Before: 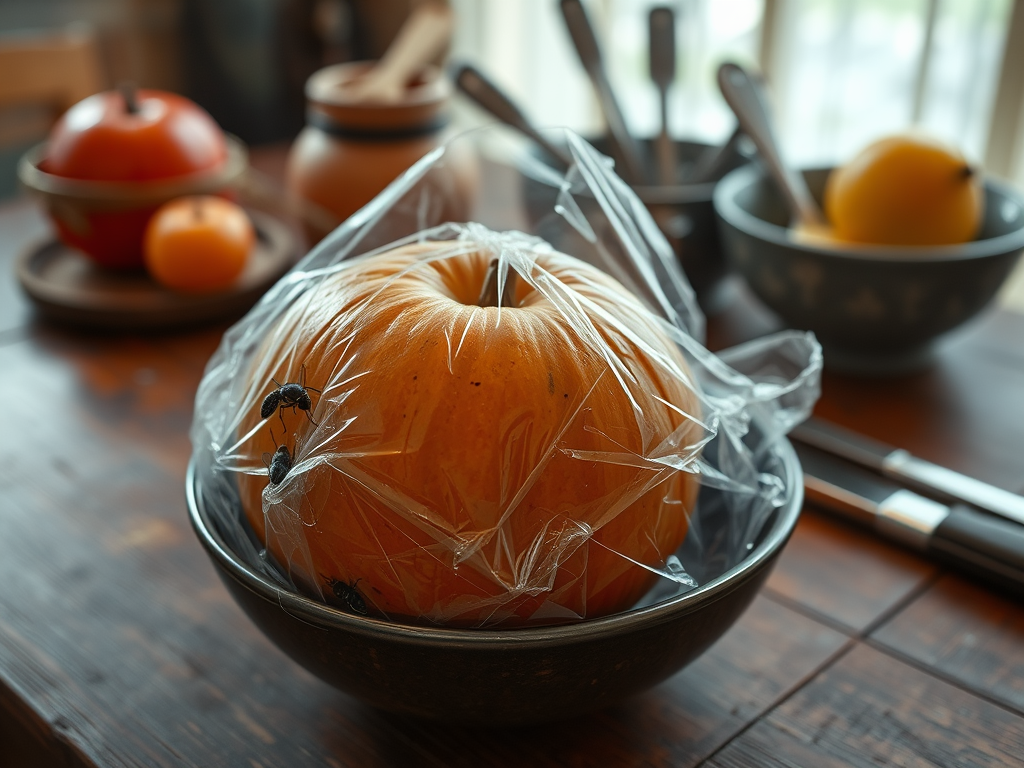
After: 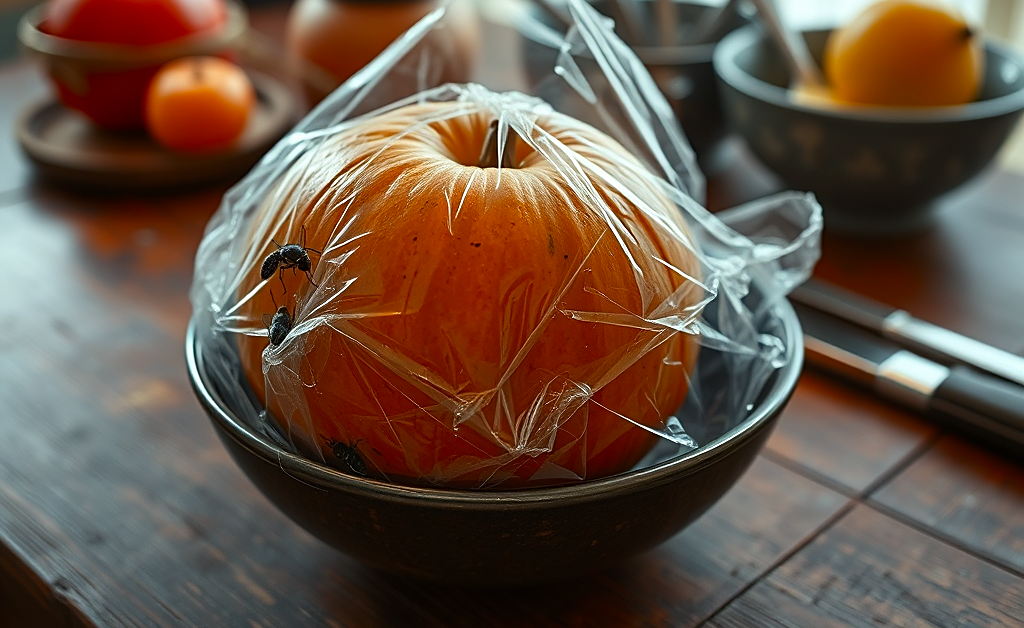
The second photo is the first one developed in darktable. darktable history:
sharpen: on, module defaults
crop and rotate: top 18.158%
contrast brightness saturation: contrast 0.083, saturation 0.201
